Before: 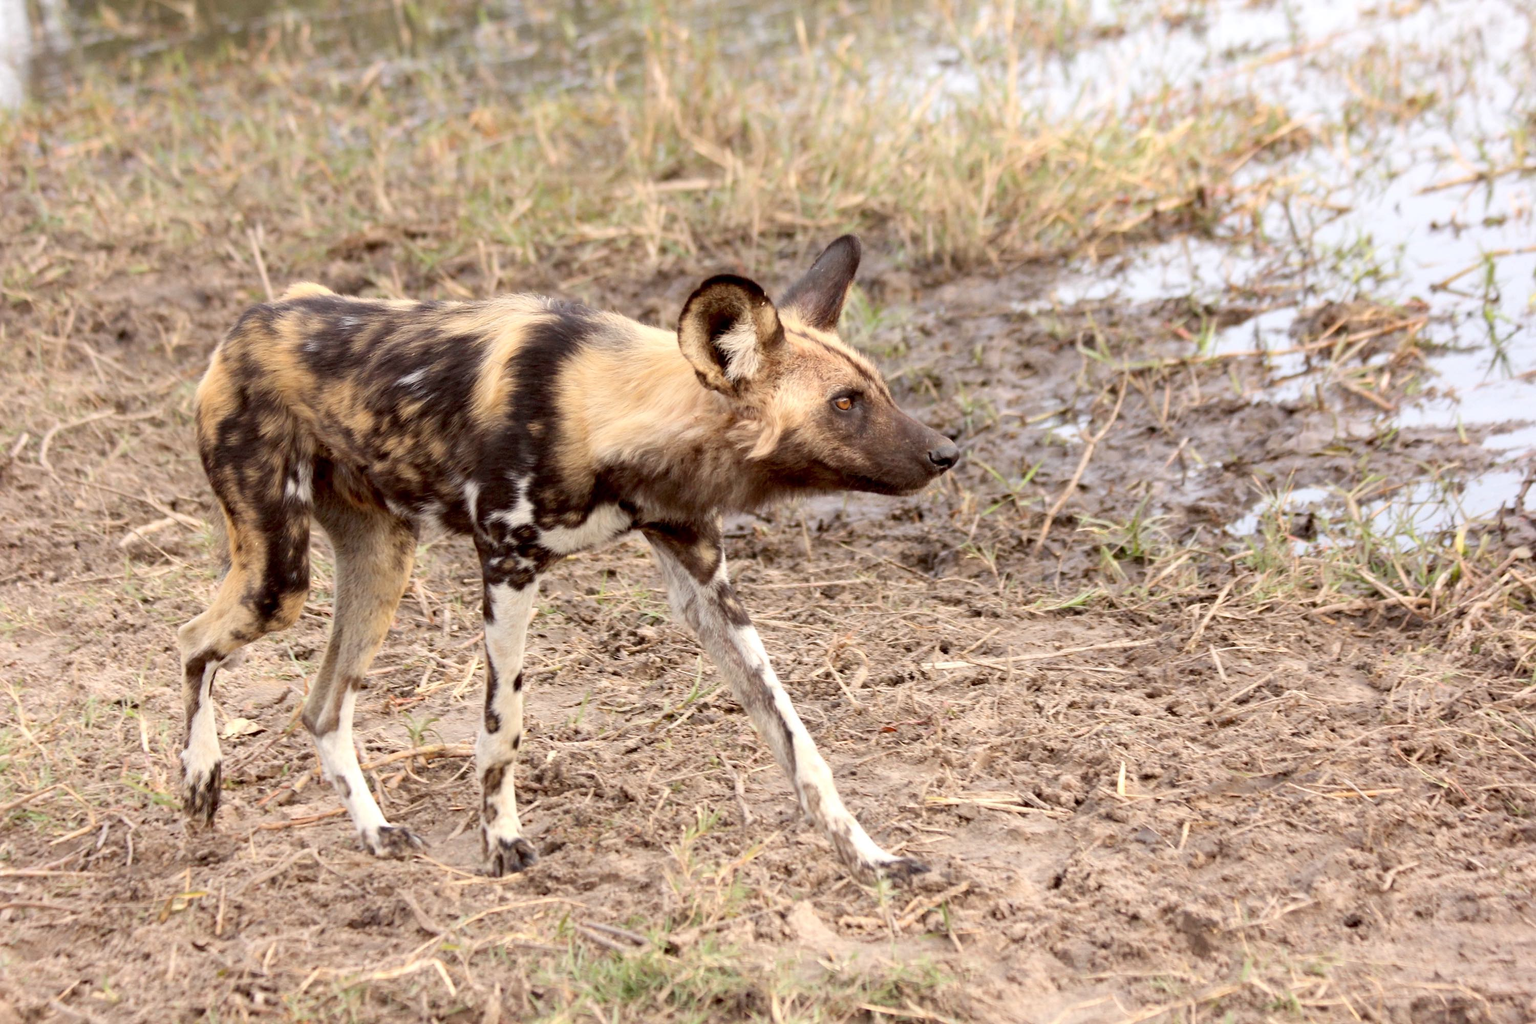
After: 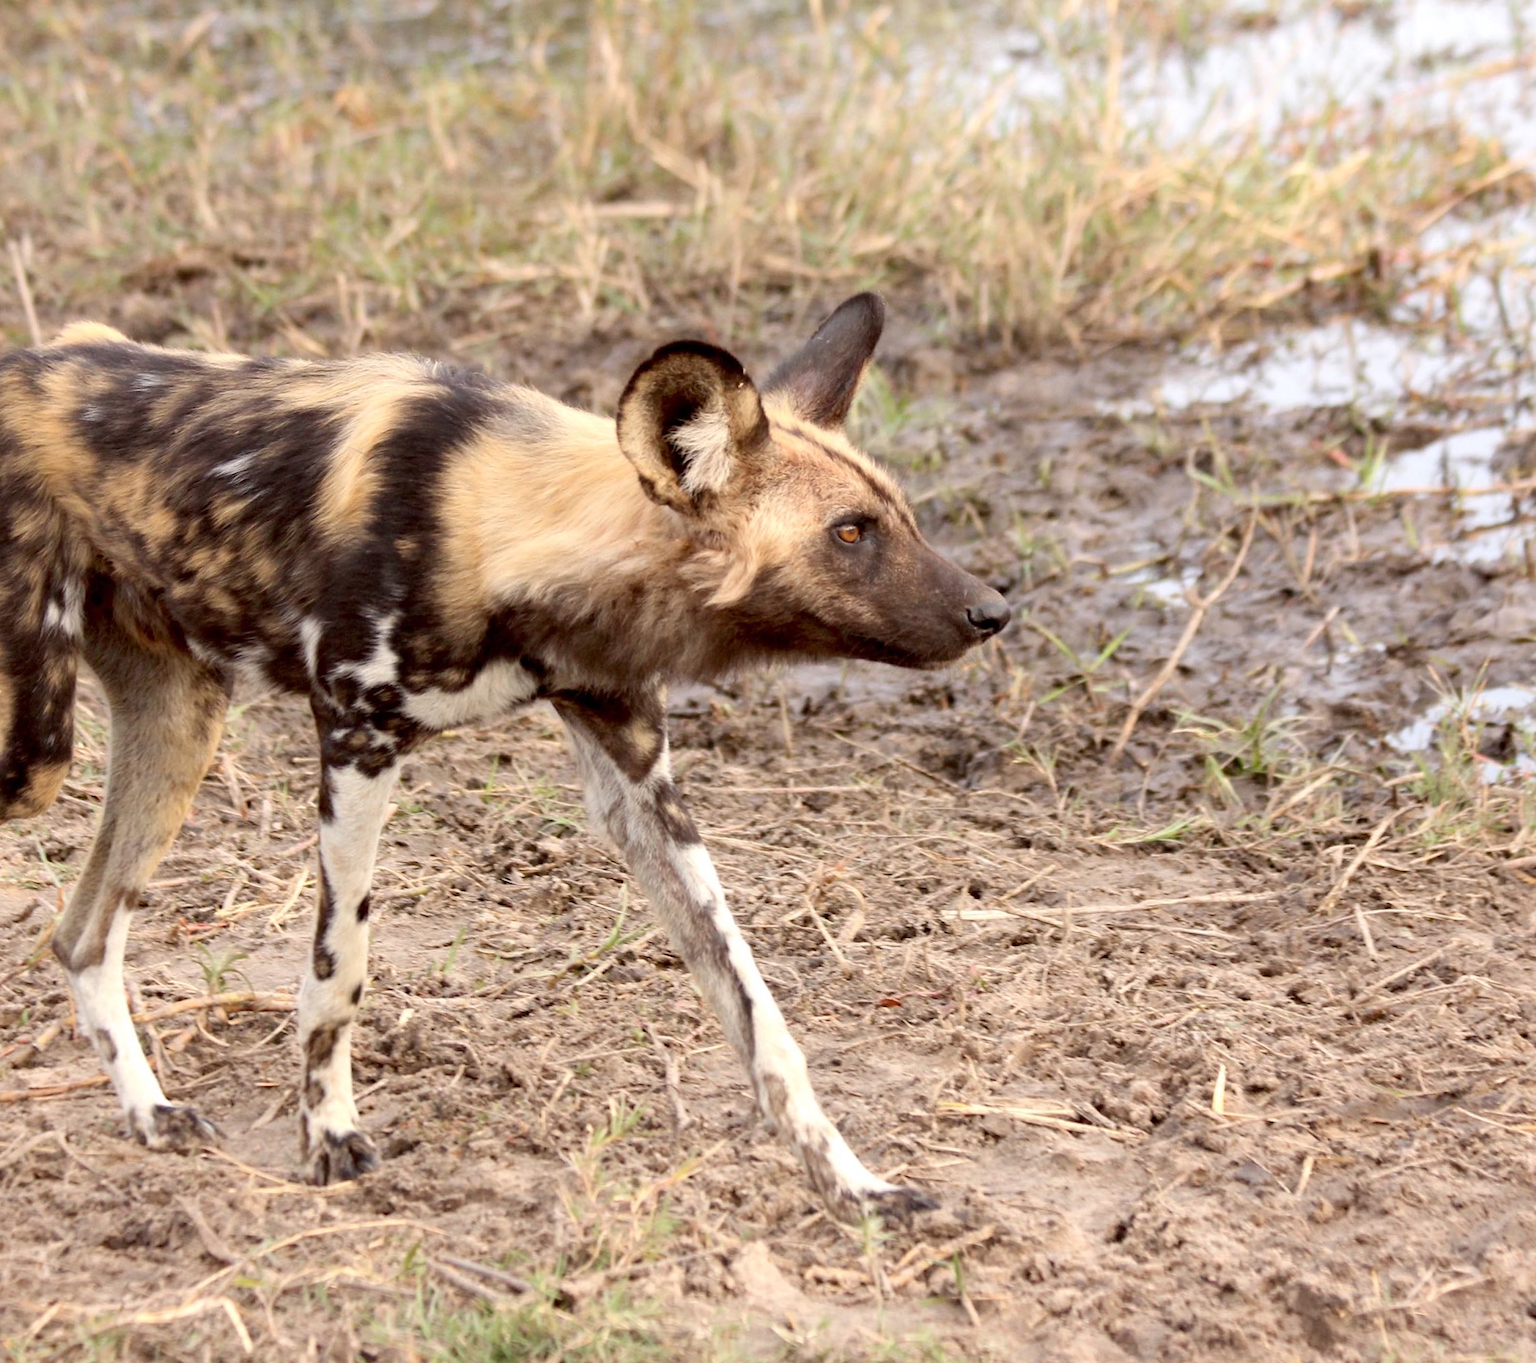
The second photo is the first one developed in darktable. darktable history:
crop and rotate: angle -2.86°, left 14.221%, top 0.026%, right 10.748%, bottom 0.068%
